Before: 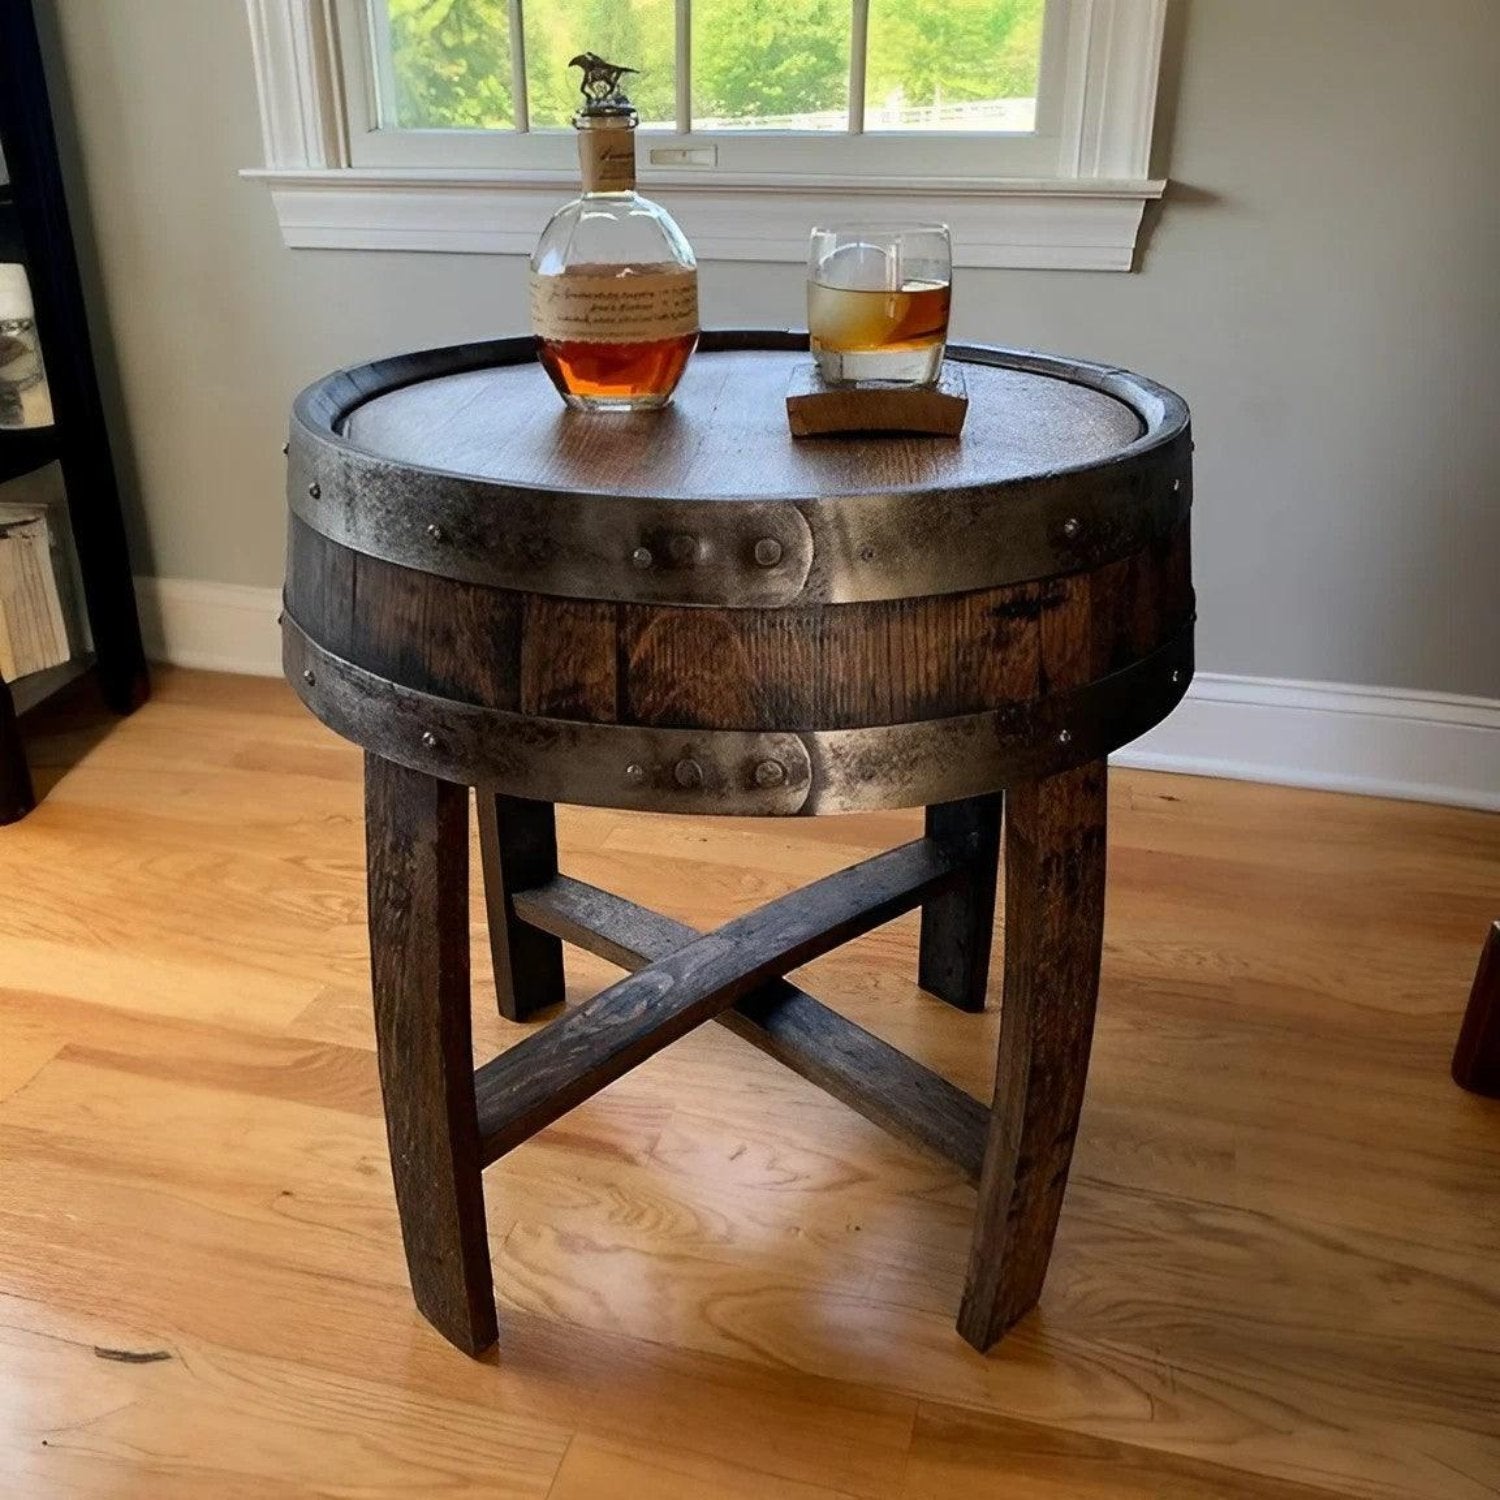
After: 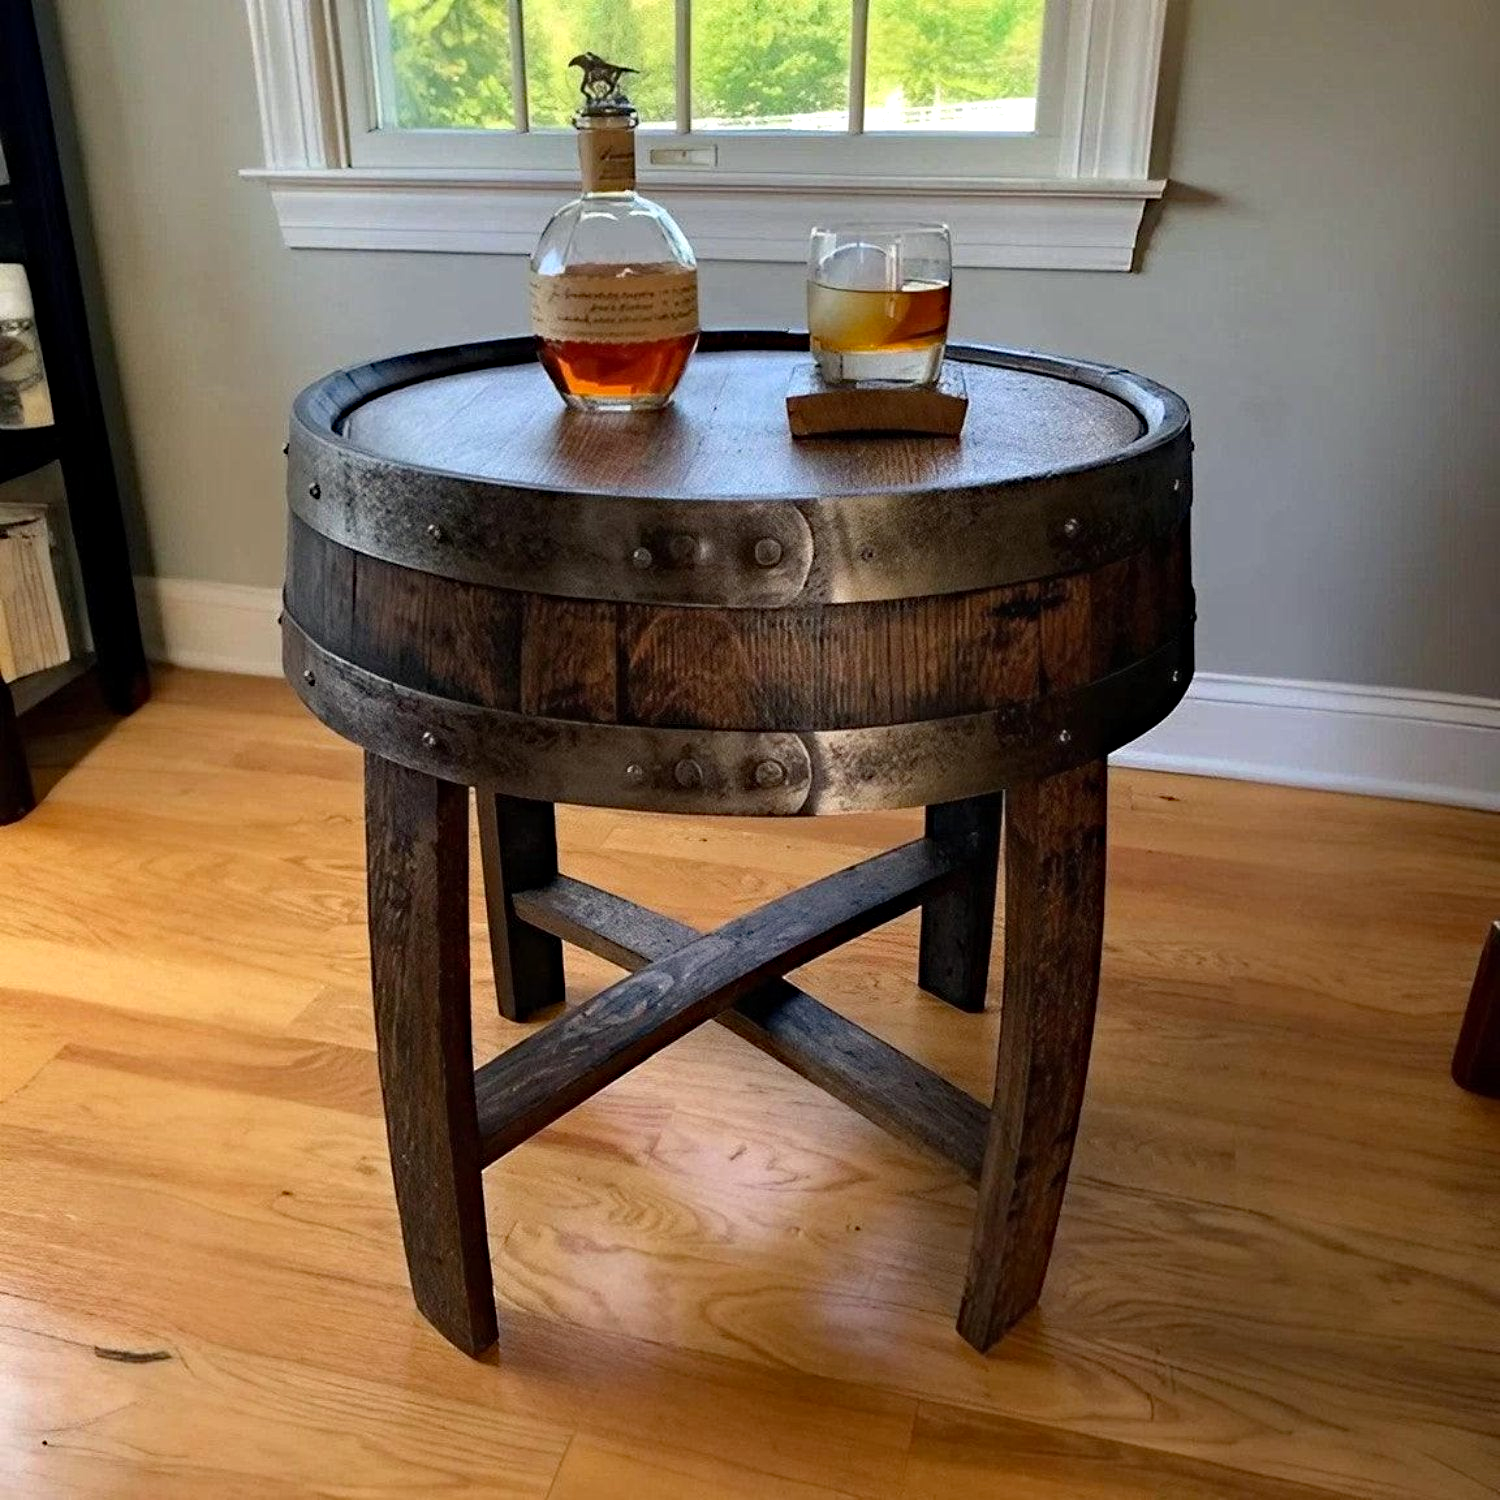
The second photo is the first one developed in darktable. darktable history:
haze removal: strength 0.292, distance 0.243, compatibility mode true, adaptive false
